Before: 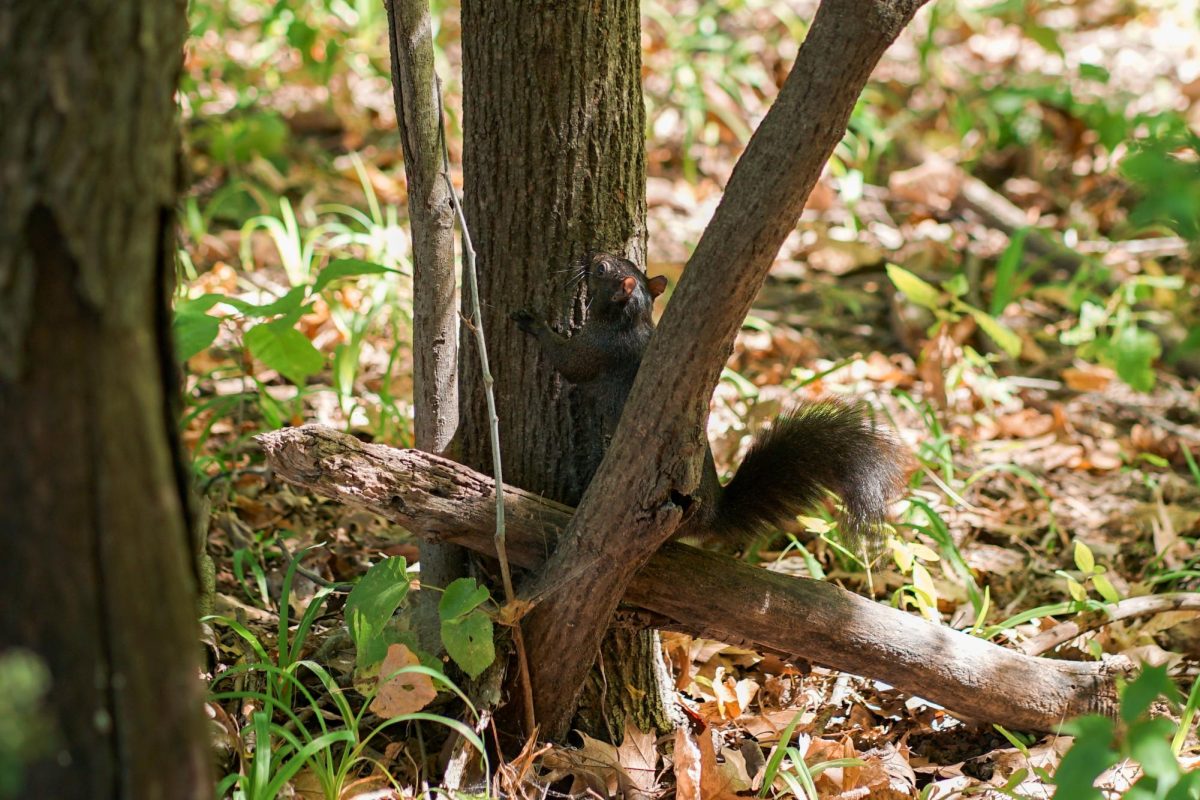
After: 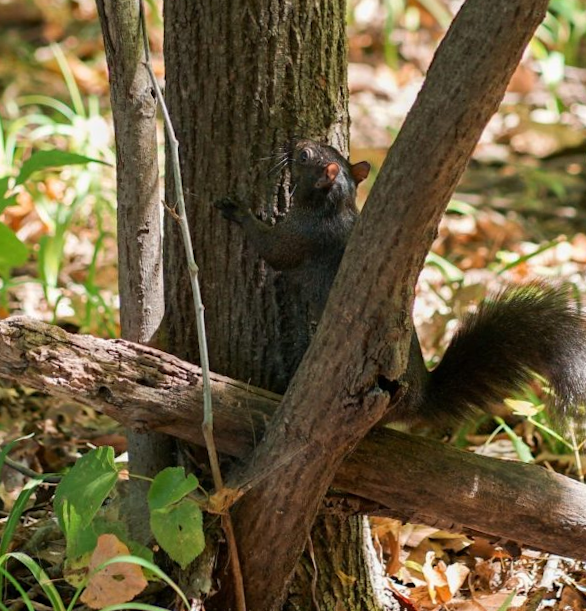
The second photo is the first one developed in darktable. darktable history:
crop and rotate: angle 0.02°, left 24.353%, top 13.219%, right 26.156%, bottom 8.224%
rotate and perspective: rotation -1°, crop left 0.011, crop right 0.989, crop top 0.025, crop bottom 0.975
